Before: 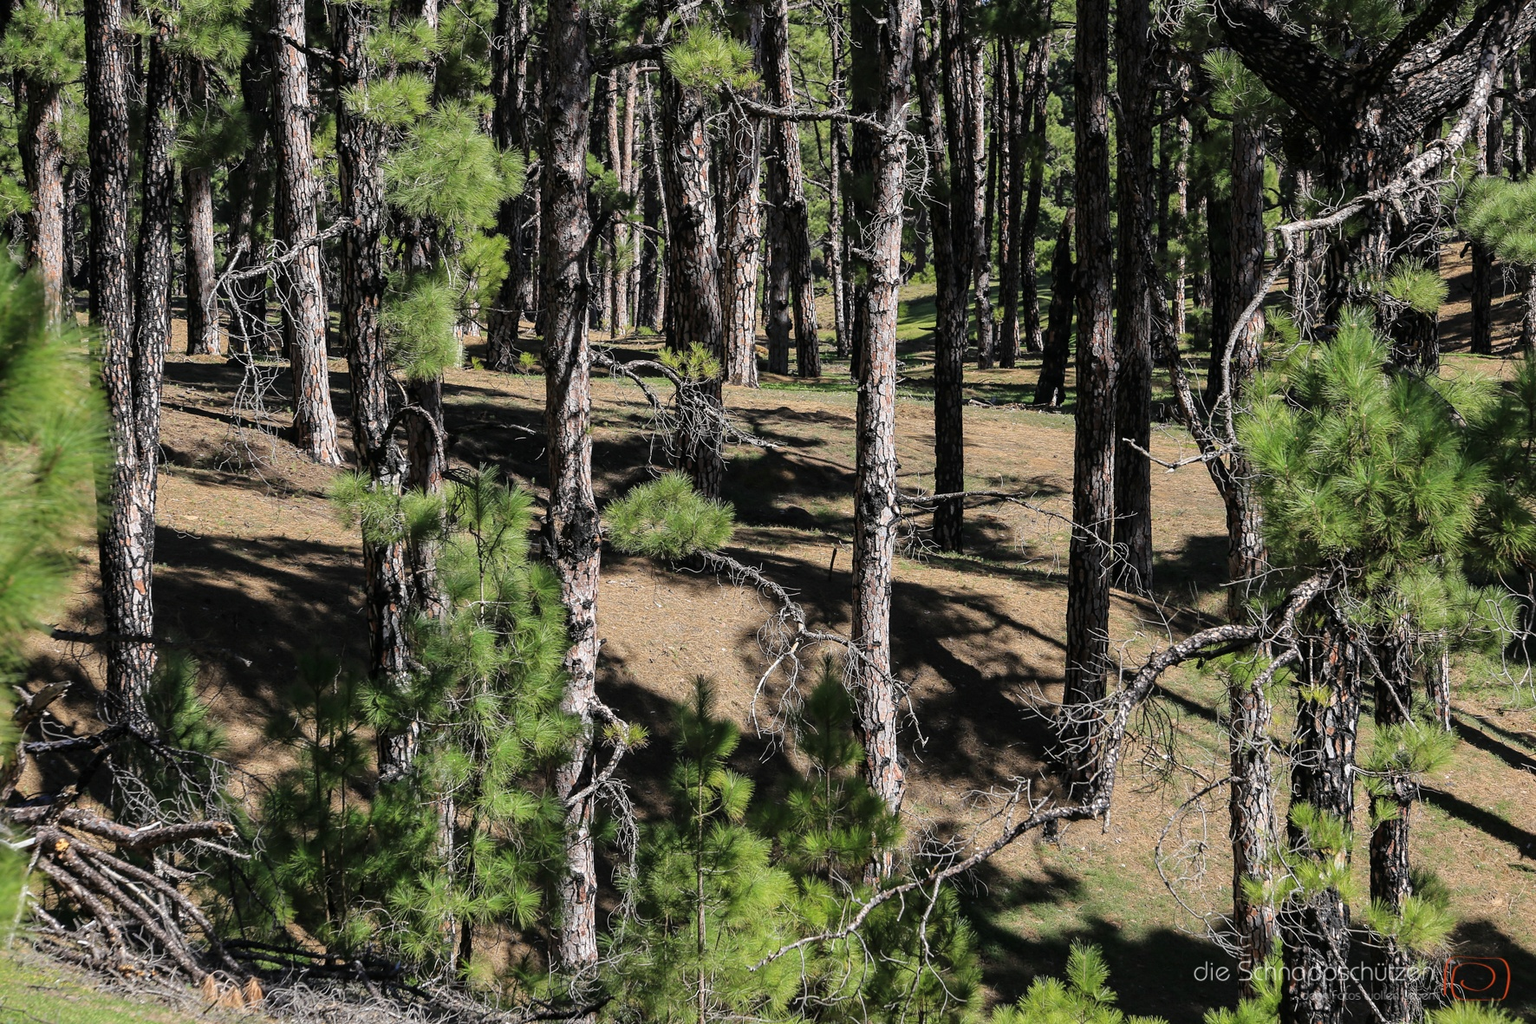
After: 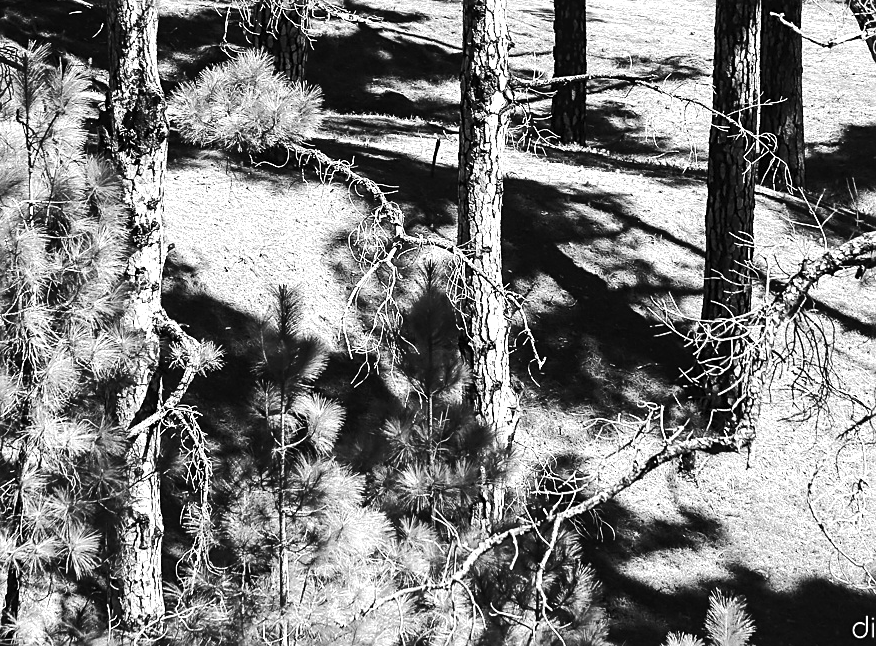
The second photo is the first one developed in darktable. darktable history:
color balance rgb: perceptual saturation grading › global saturation 20%, global vibrance 20%
crop: left 29.672%, top 41.786%, right 20.851%, bottom 3.487%
exposure: black level correction 0, exposure 1.3 EV, compensate exposure bias true, compensate highlight preservation false
sharpen: on, module defaults
monochrome: on, module defaults
tone curve: curves: ch0 [(0, 0) (0.003, 0.006) (0.011, 0.011) (0.025, 0.02) (0.044, 0.032) (0.069, 0.035) (0.1, 0.046) (0.136, 0.063) (0.177, 0.089) (0.224, 0.12) (0.277, 0.16) (0.335, 0.206) (0.399, 0.268) (0.468, 0.359) (0.543, 0.466) (0.623, 0.582) (0.709, 0.722) (0.801, 0.808) (0.898, 0.886) (1, 1)], preserve colors none
